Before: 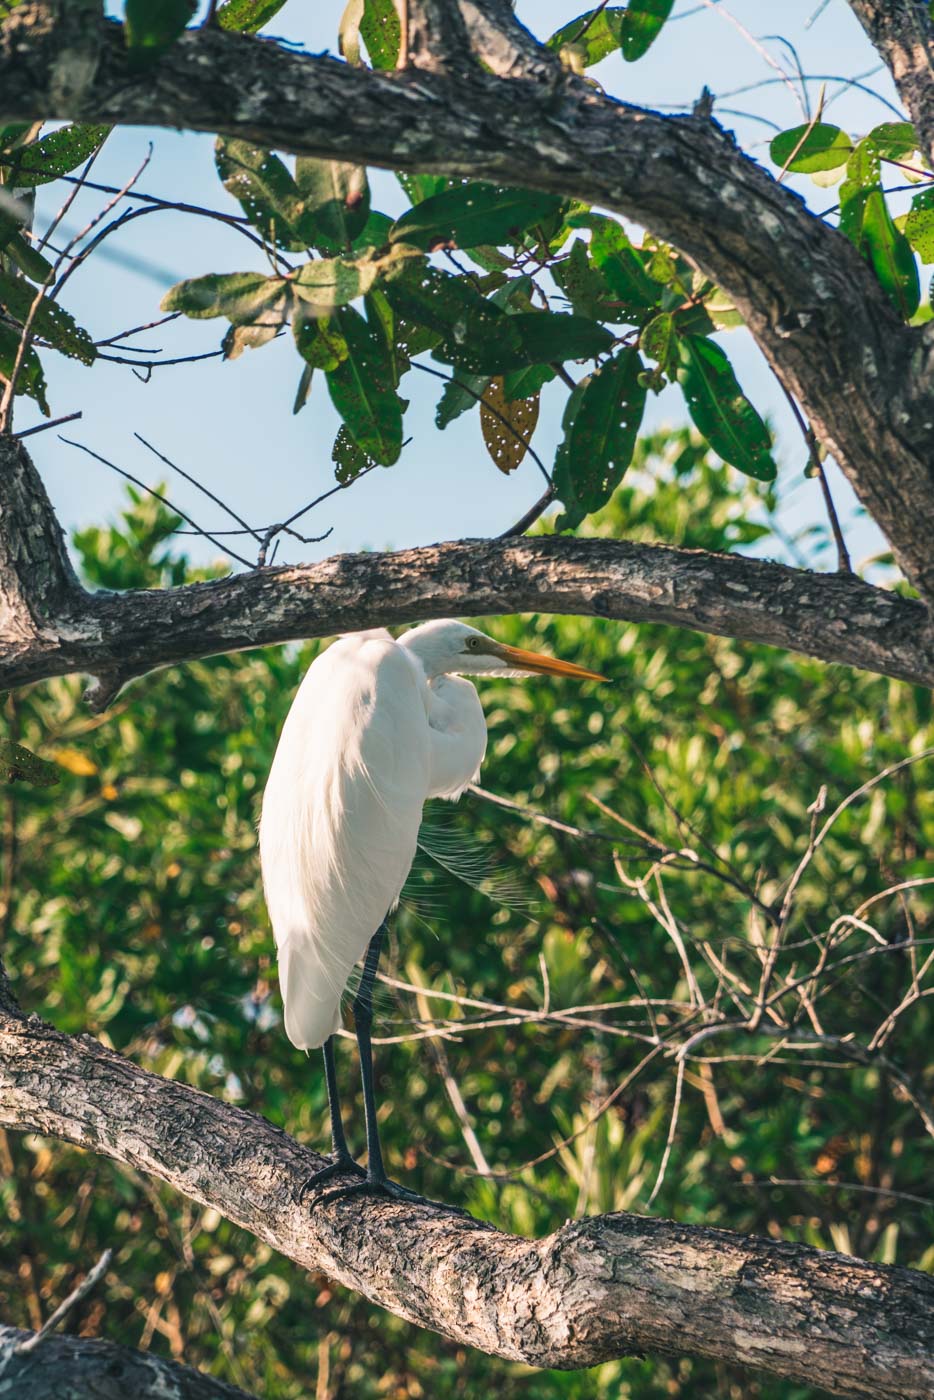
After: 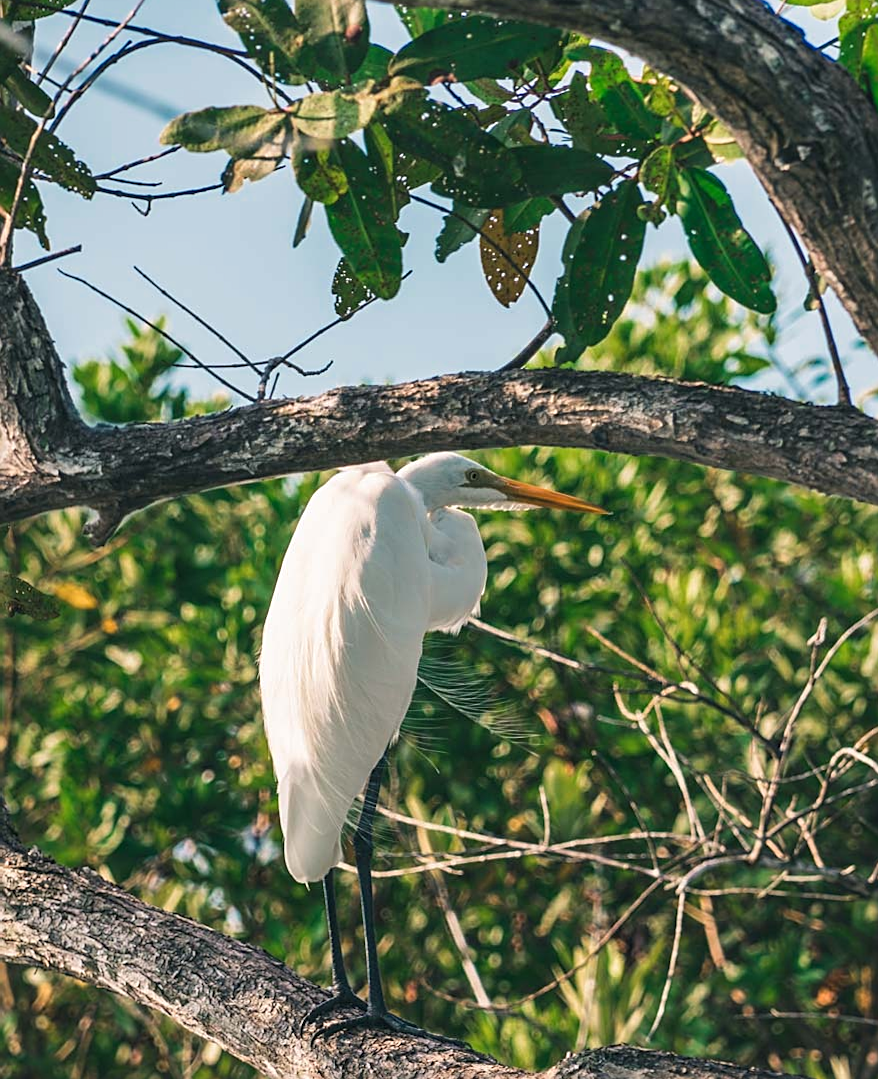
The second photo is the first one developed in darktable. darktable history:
sharpen: on, module defaults
crop and rotate: angle 0.066°, top 11.89%, right 5.752%, bottom 10.893%
color zones: curves: ch0 [(0, 0.5) (0.143, 0.5) (0.286, 0.5) (0.429, 0.495) (0.571, 0.437) (0.714, 0.44) (0.857, 0.496) (1, 0.5)]
